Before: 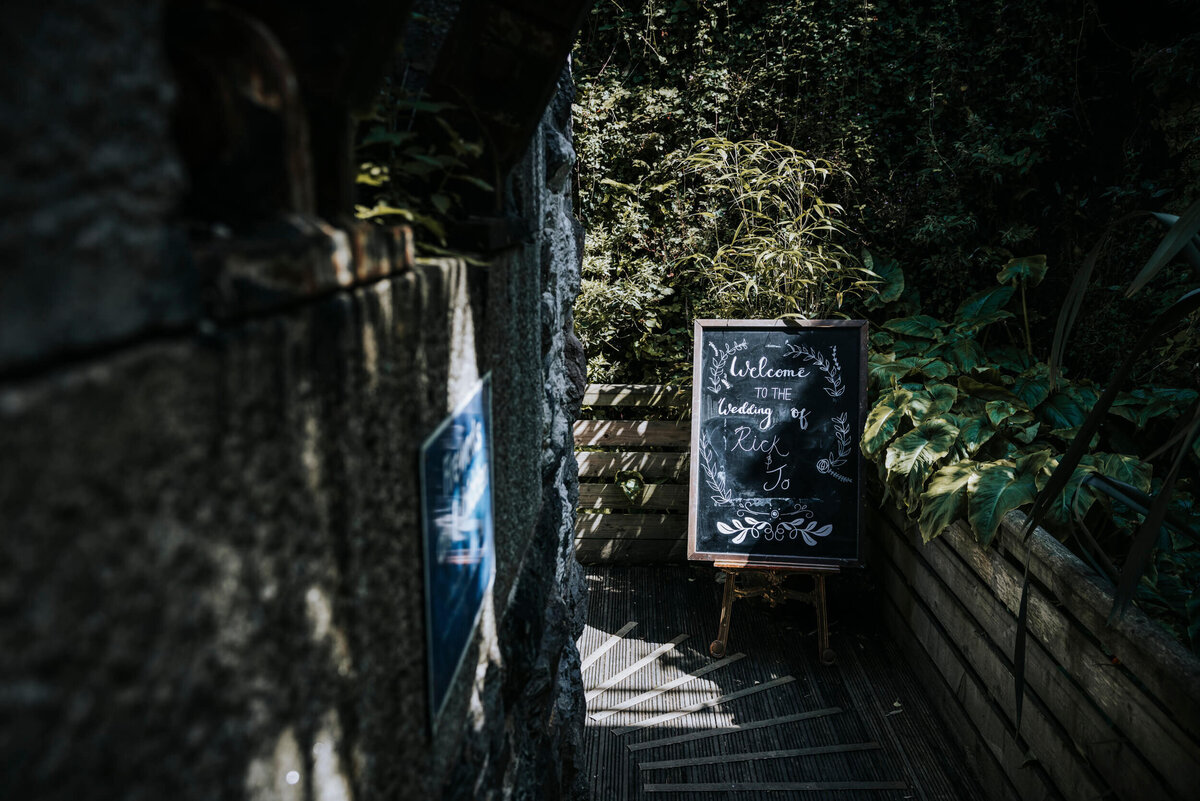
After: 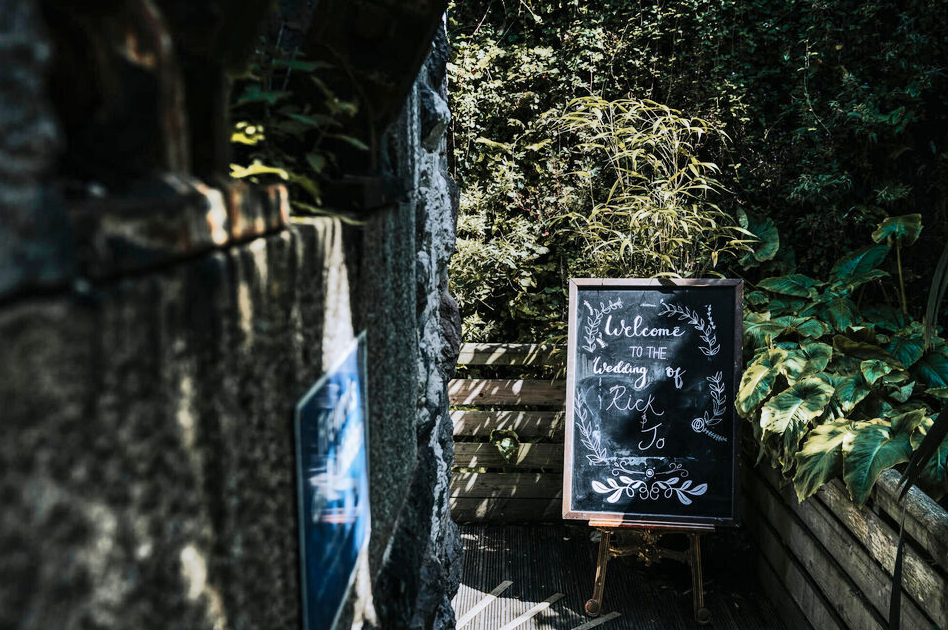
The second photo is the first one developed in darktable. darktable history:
crop and rotate: left 10.447%, top 5.148%, right 10.506%, bottom 16.18%
shadows and highlights: low approximation 0.01, soften with gaussian
